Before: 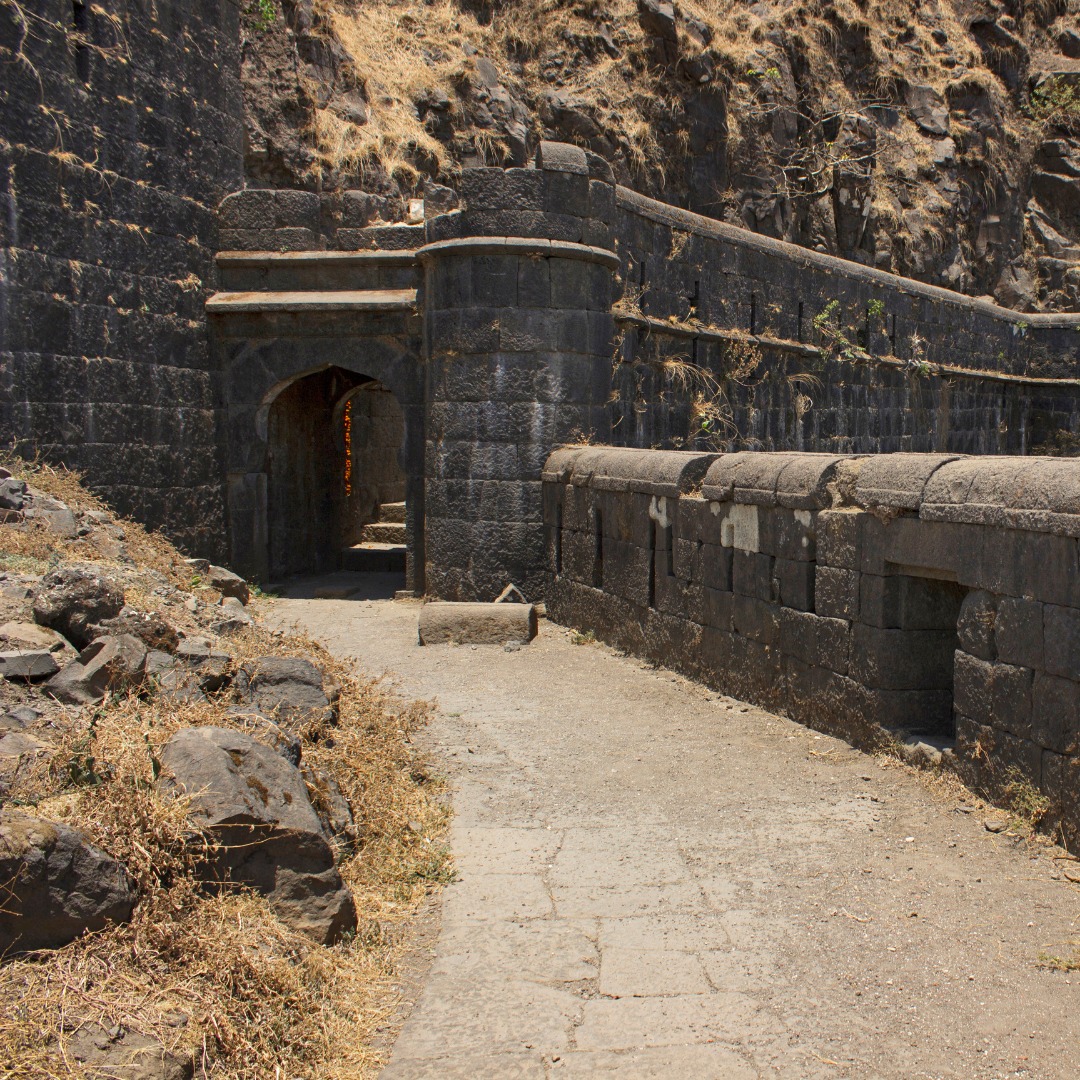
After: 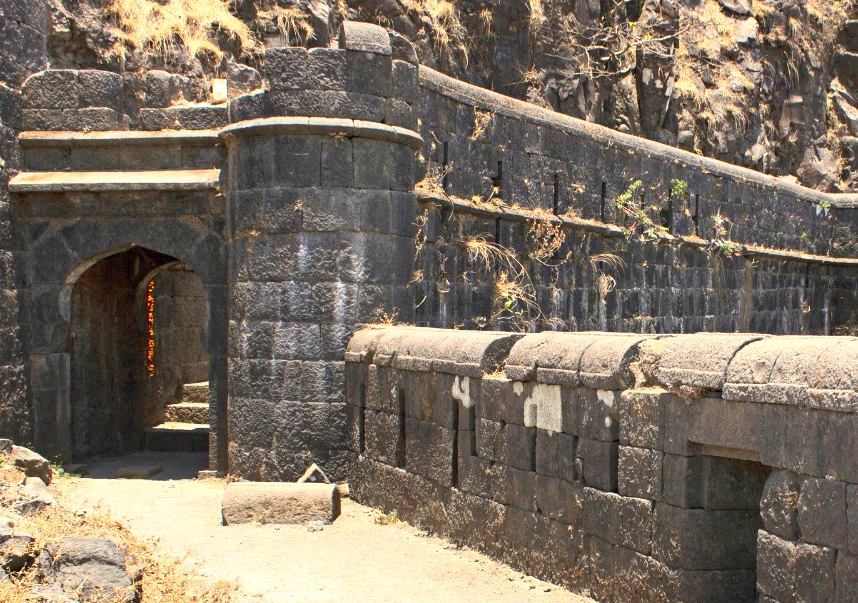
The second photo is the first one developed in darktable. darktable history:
tone equalizer: on, module defaults
exposure: exposure 0.926 EV, compensate highlight preservation false
contrast brightness saturation: contrast 0.204, brightness 0.153, saturation 0.139
crop: left 18.242%, top 11.124%, right 2.306%, bottom 32.977%
